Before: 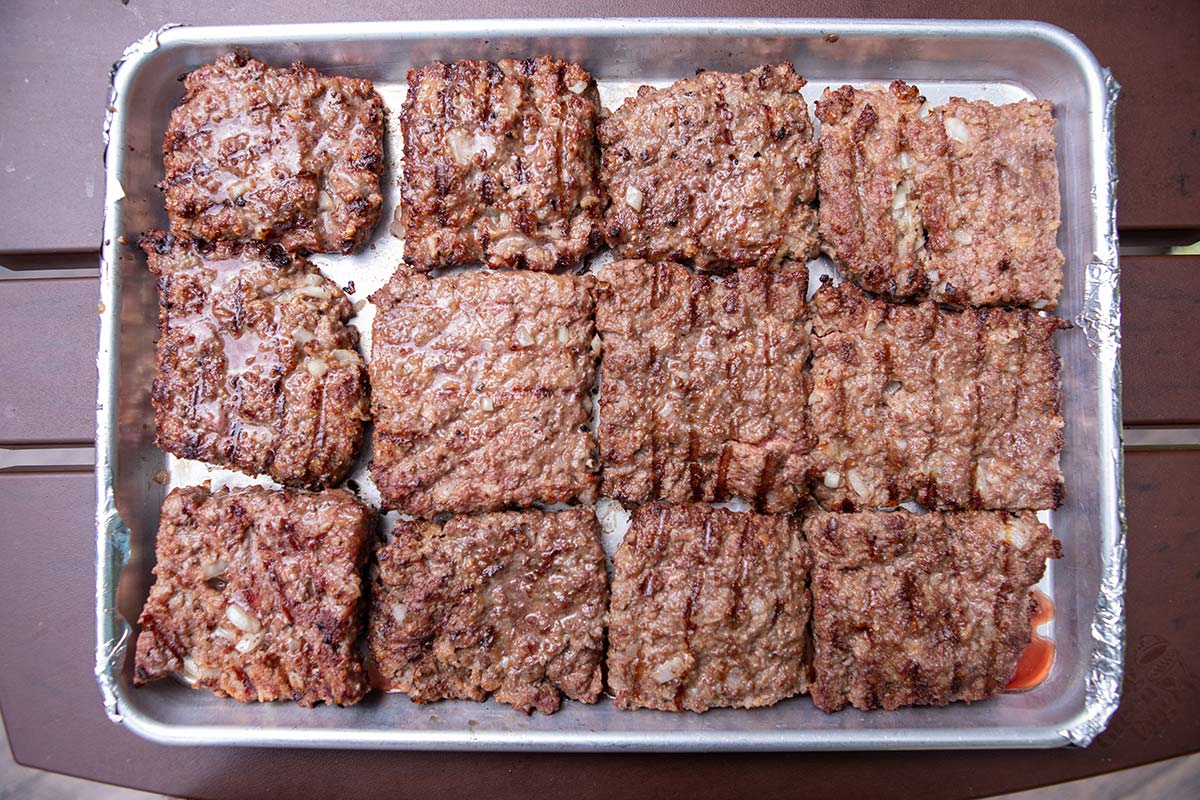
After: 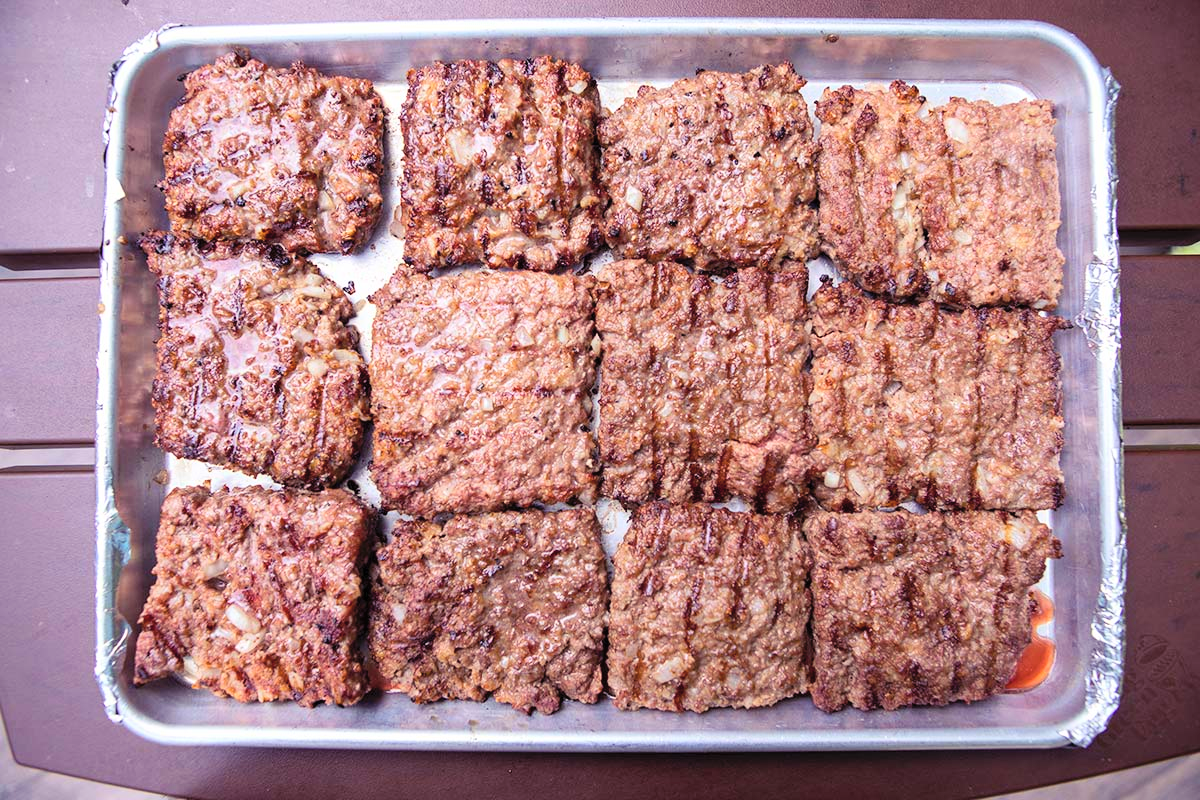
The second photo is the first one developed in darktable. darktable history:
contrast brightness saturation: contrast 0.135, brightness 0.212
color balance rgb: shadows lift › luminance -21.428%, shadows lift › chroma 8.772%, shadows lift › hue 283.67°, perceptual saturation grading › global saturation 8.885%, global vibrance 31.474%
